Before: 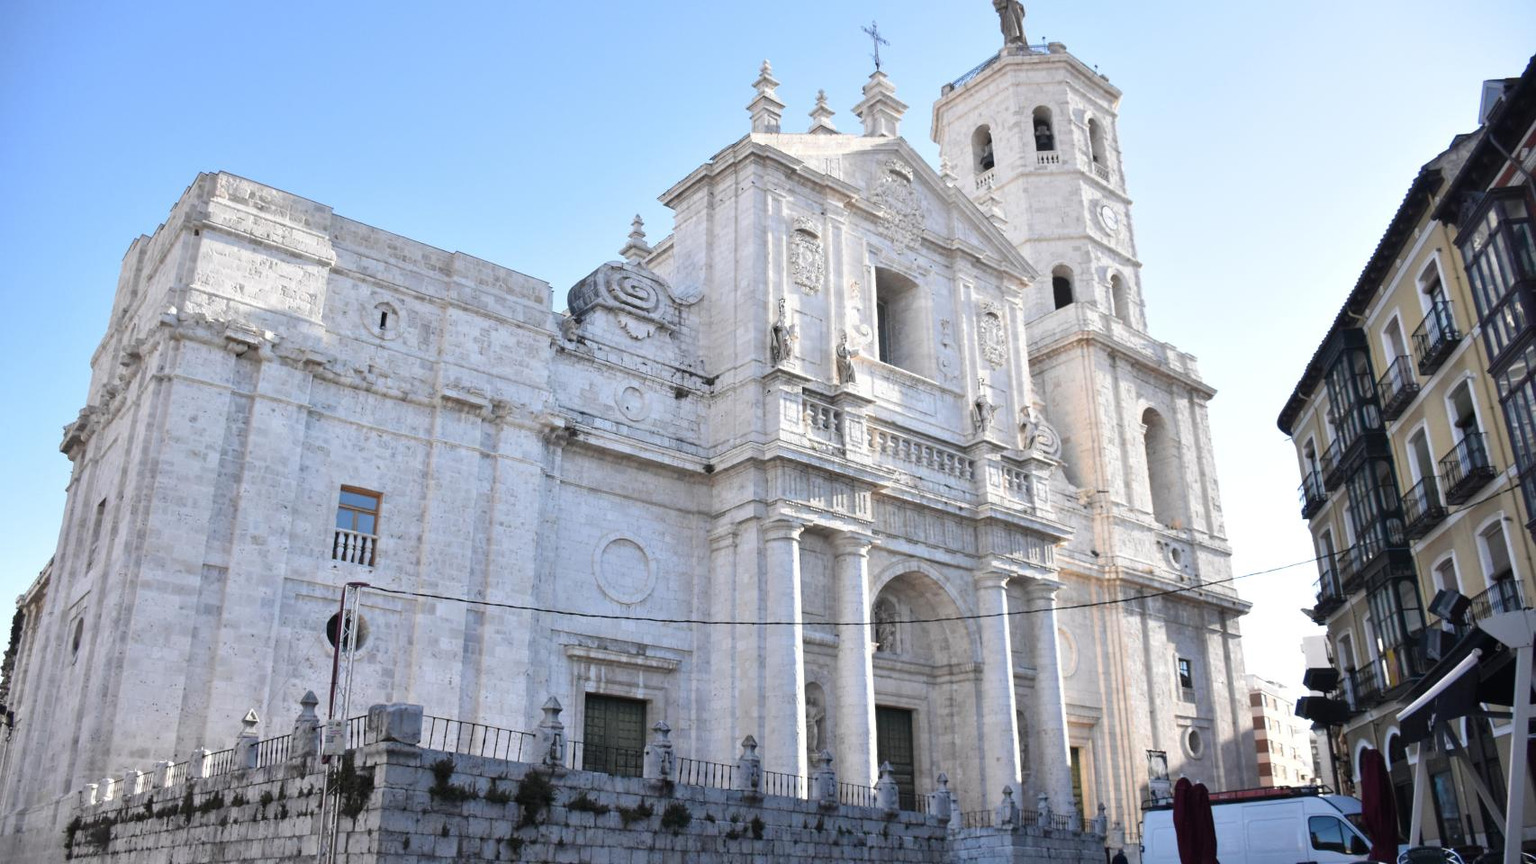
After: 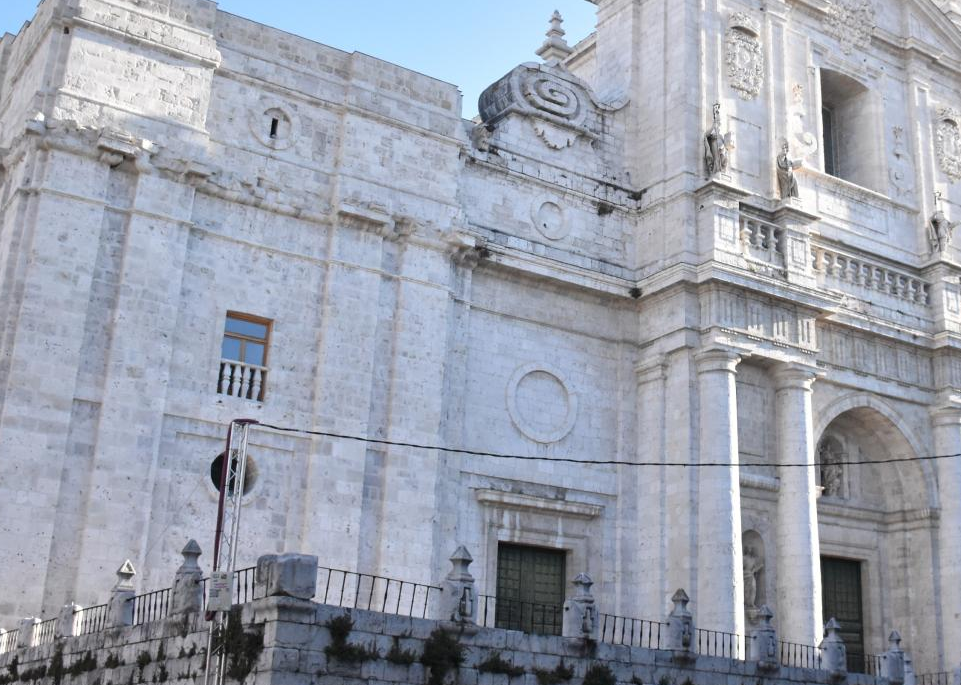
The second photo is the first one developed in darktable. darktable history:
crop: left 8.966%, top 23.852%, right 34.699%, bottom 4.703%
